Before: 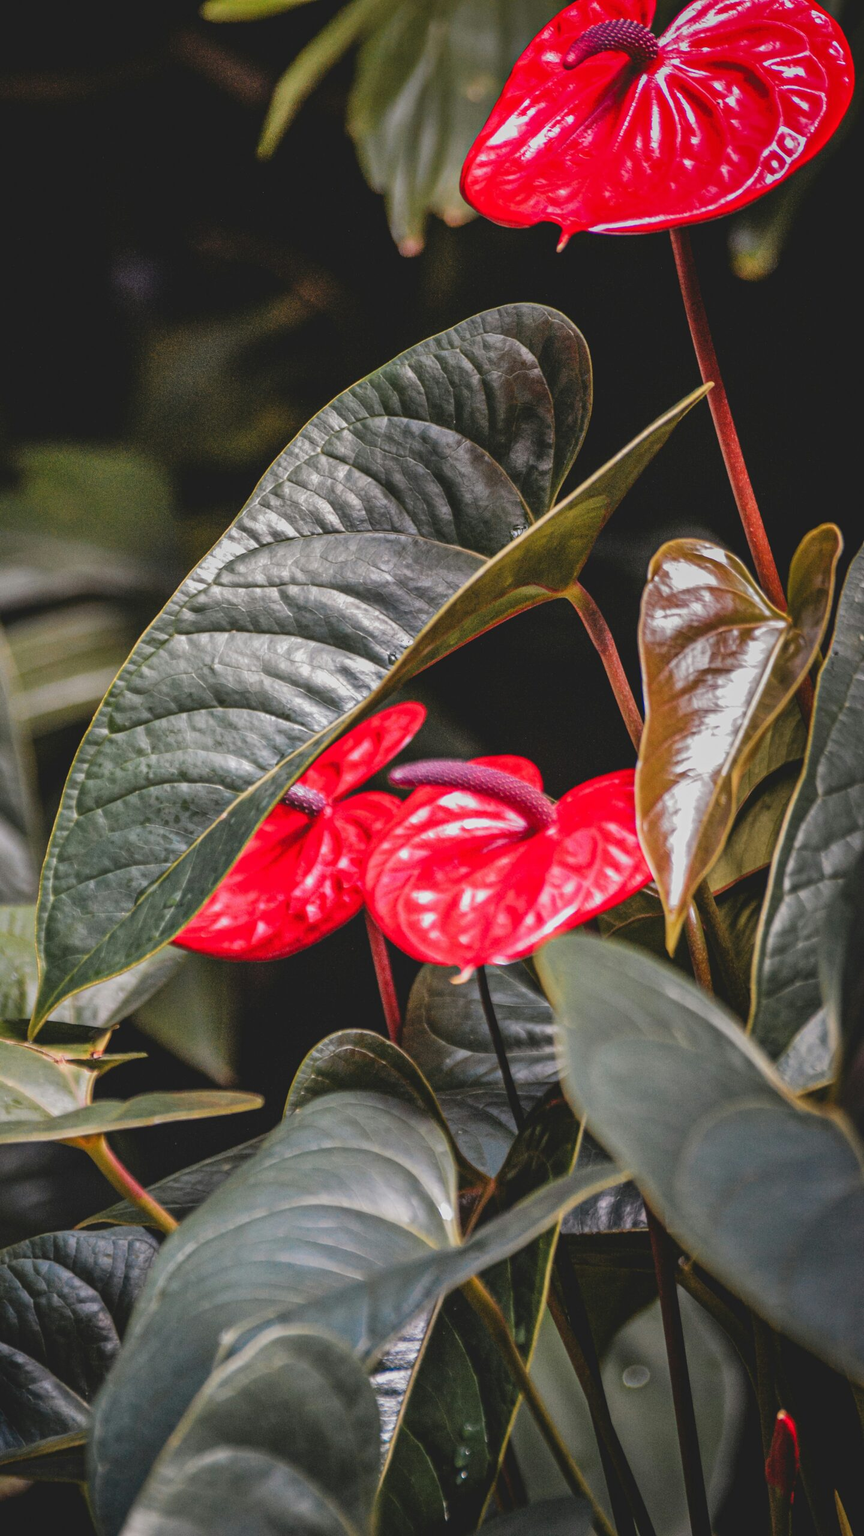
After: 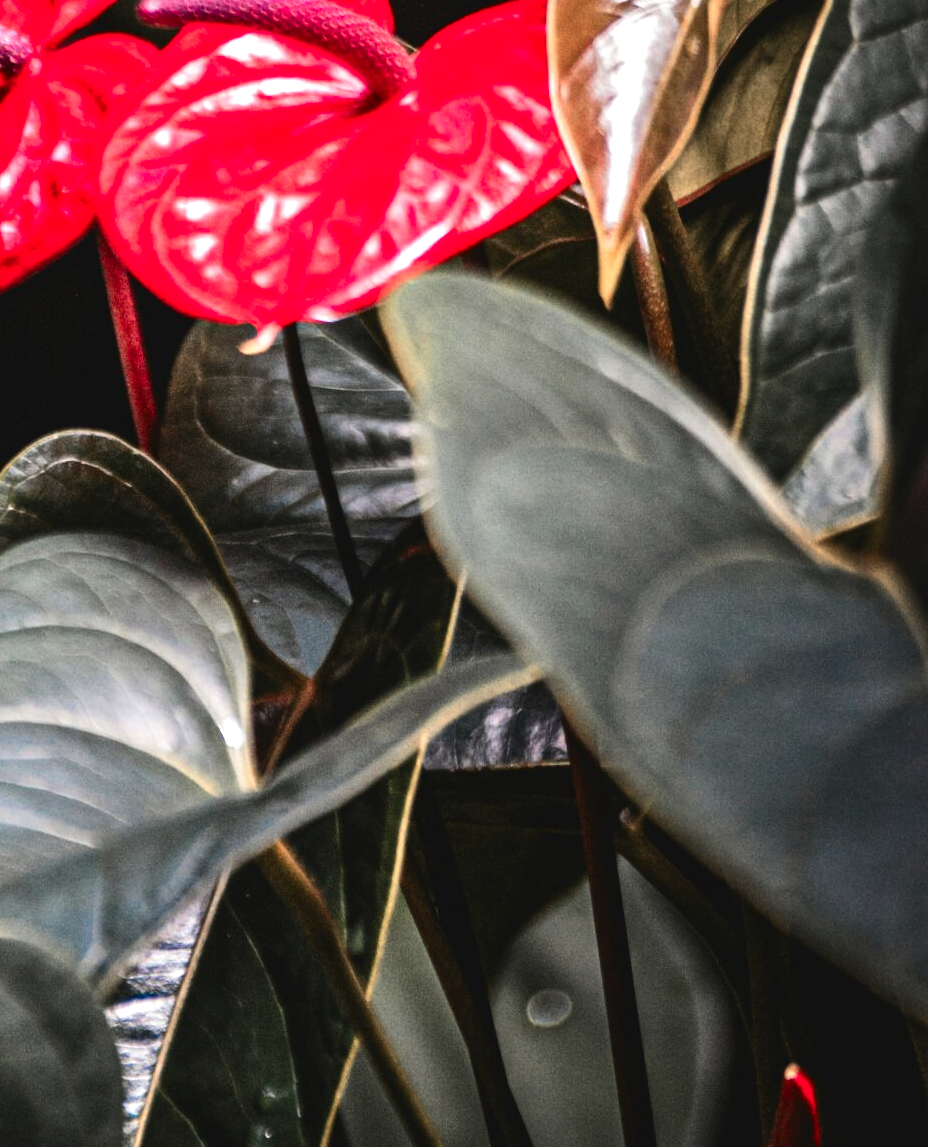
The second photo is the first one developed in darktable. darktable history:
contrast brightness saturation: contrast 0.15, brightness -0.01, saturation 0.1
crop and rotate: left 35.509%, top 50.238%, bottom 4.934%
exposure: exposure -0.05 EV
tone equalizer: -8 EV -0.75 EV, -7 EV -0.7 EV, -6 EV -0.6 EV, -5 EV -0.4 EV, -3 EV 0.4 EV, -2 EV 0.6 EV, -1 EV 0.7 EV, +0 EV 0.75 EV, edges refinement/feathering 500, mask exposure compensation -1.57 EV, preserve details no
color zones: curves: ch0 [(0, 0.473) (0.001, 0.473) (0.226, 0.548) (0.4, 0.589) (0.525, 0.54) (0.728, 0.403) (0.999, 0.473) (1, 0.473)]; ch1 [(0, 0.619) (0.001, 0.619) (0.234, 0.388) (0.4, 0.372) (0.528, 0.422) (0.732, 0.53) (0.999, 0.619) (1, 0.619)]; ch2 [(0, 0.547) (0.001, 0.547) (0.226, 0.45) (0.4, 0.525) (0.525, 0.585) (0.8, 0.511) (0.999, 0.547) (1, 0.547)]
